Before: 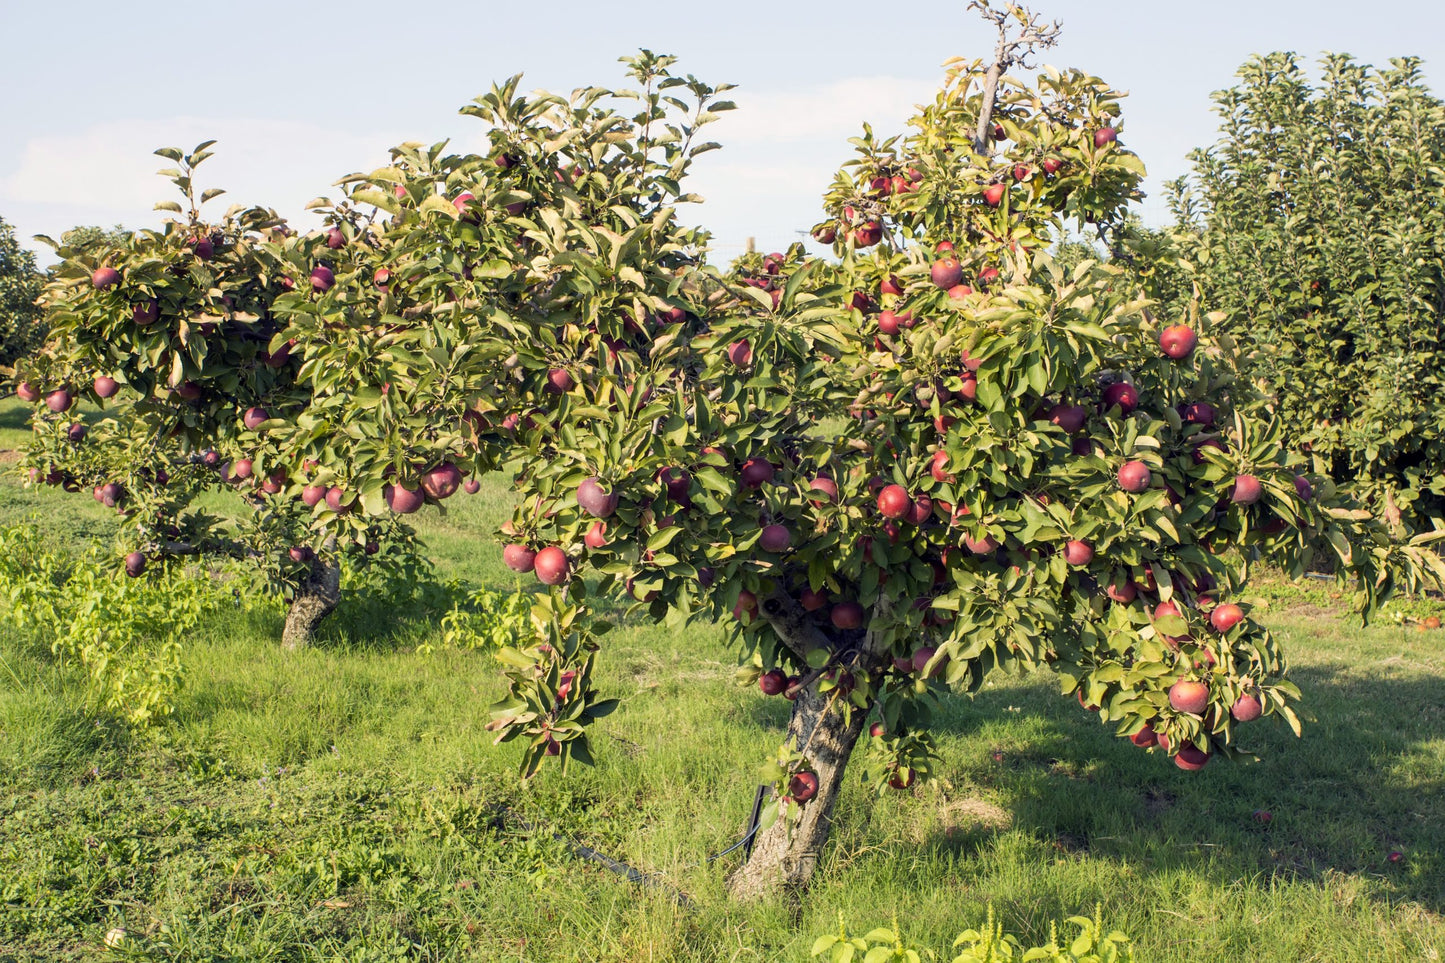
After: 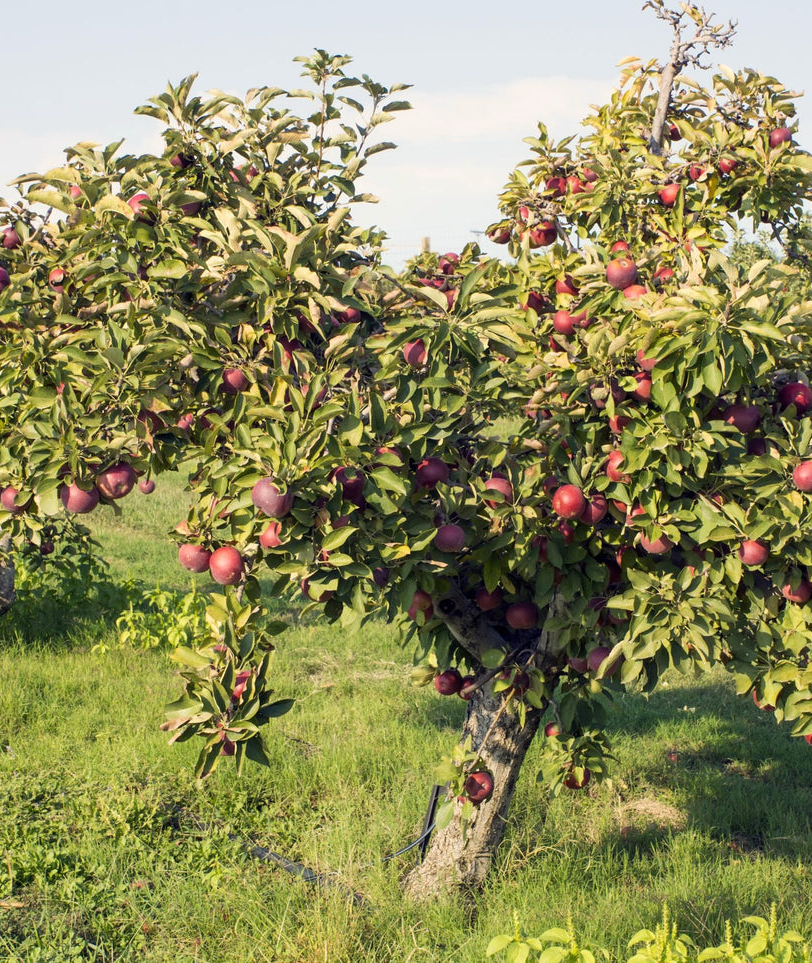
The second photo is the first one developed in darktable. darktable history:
crop and rotate: left 22.516%, right 21.234%
white balance: red 1.009, blue 0.985
